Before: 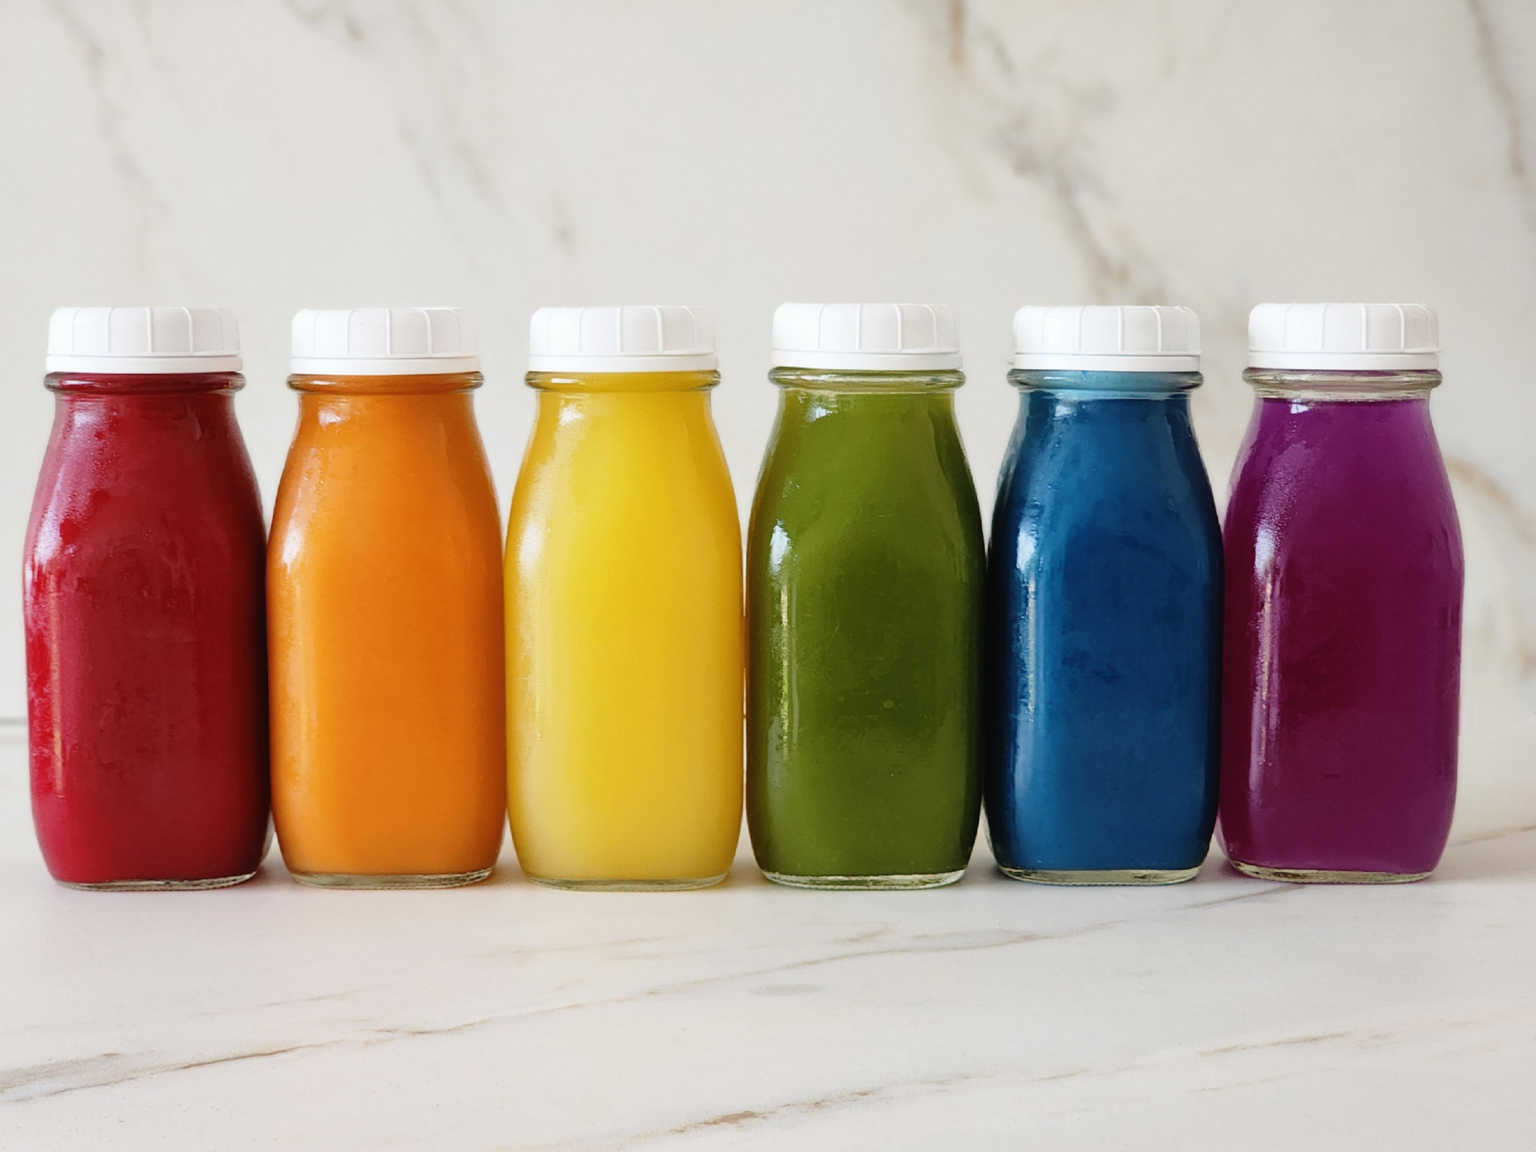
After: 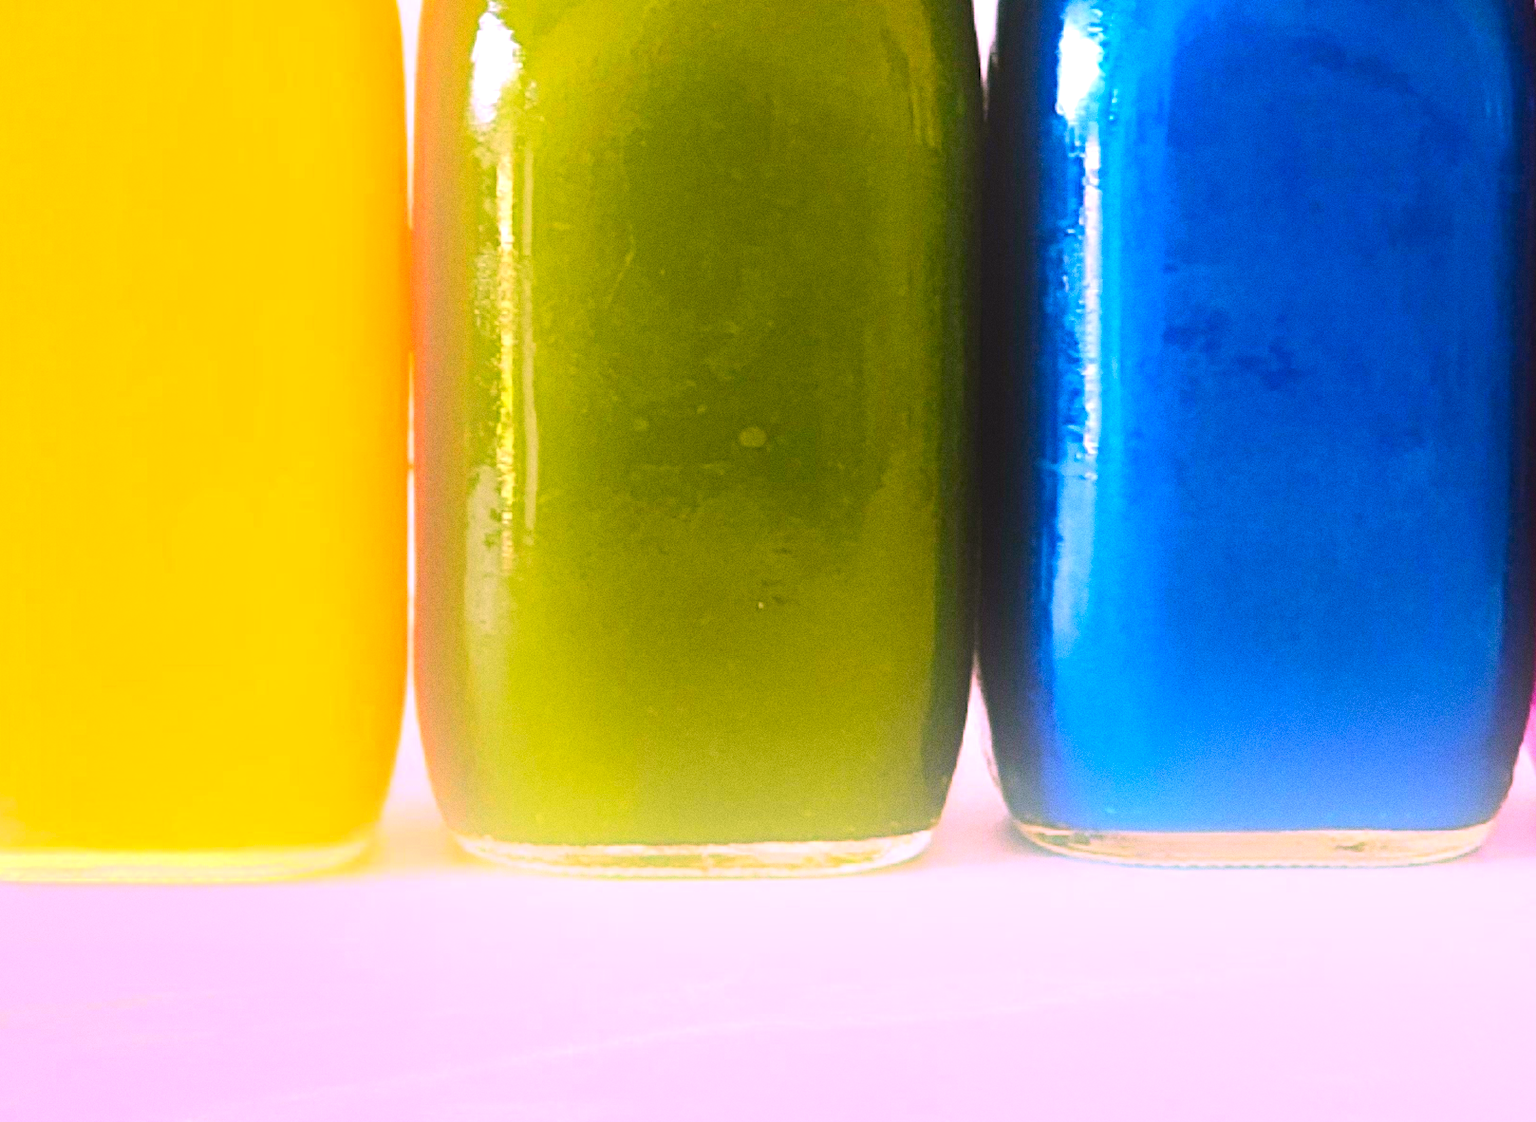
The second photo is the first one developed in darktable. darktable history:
bloom: size 38%, threshold 95%, strength 30%
crop: left 37.221%, top 45.169%, right 20.63%, bottom 13.777%
exposure: black level correction 0, exposure 1.2 EV, compensate highlight preservation false
color correction: highlights a* 19.5, highlights b* -11.53, saturation 1.69
sharpen: radius 2.883, amount 0.868, threshold 47.523
grain: coarseness 0.09 ISO
